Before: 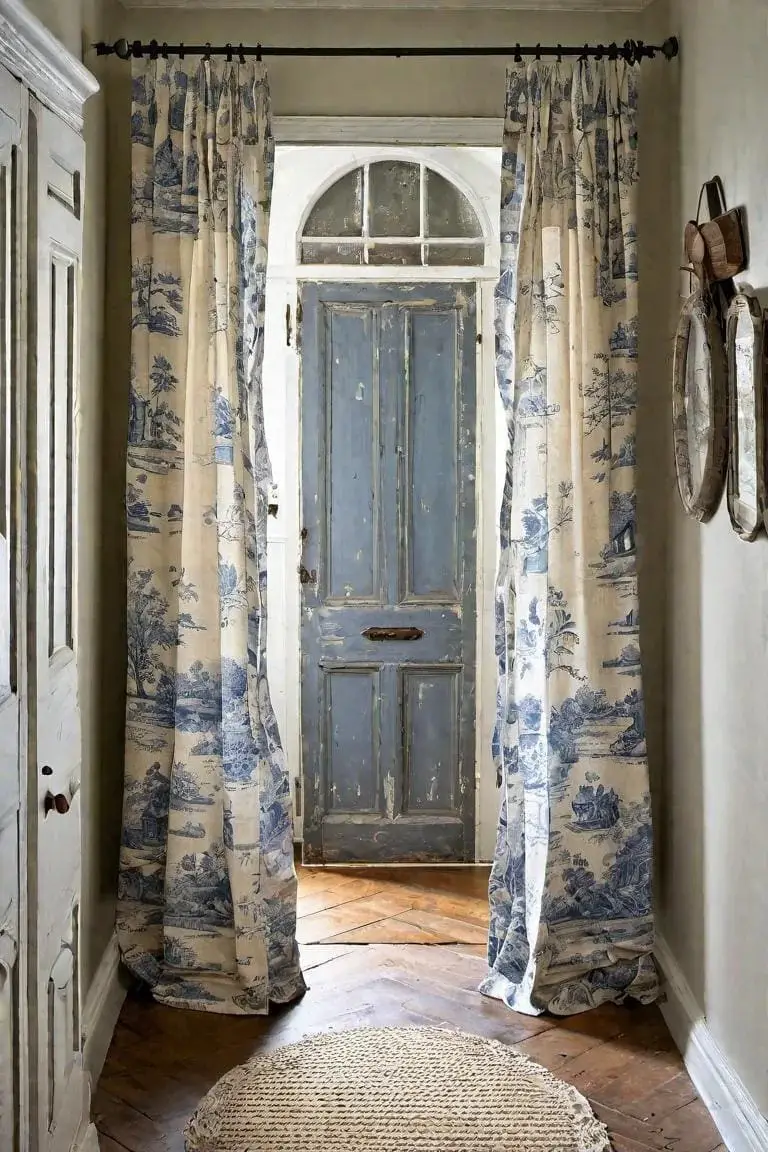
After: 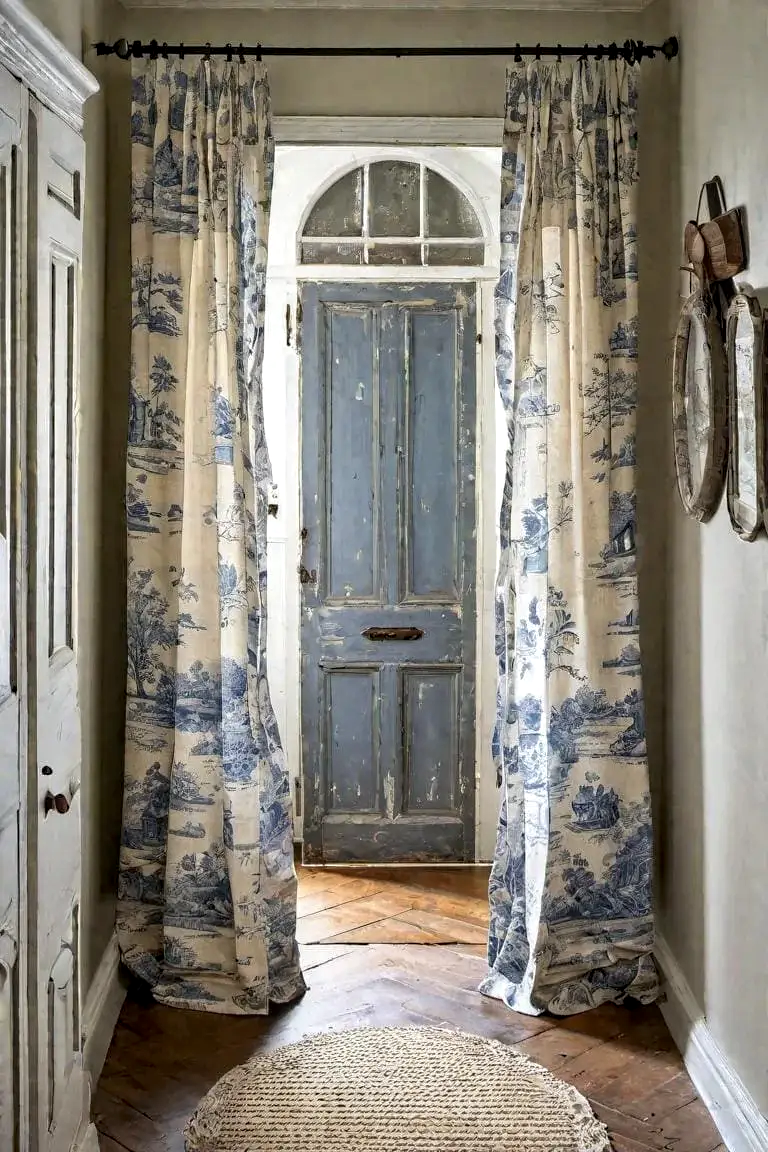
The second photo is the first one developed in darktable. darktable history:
local contrast: on, module defaults
sharpen: radius 5.309, amount 0.311, threshold 26.63
